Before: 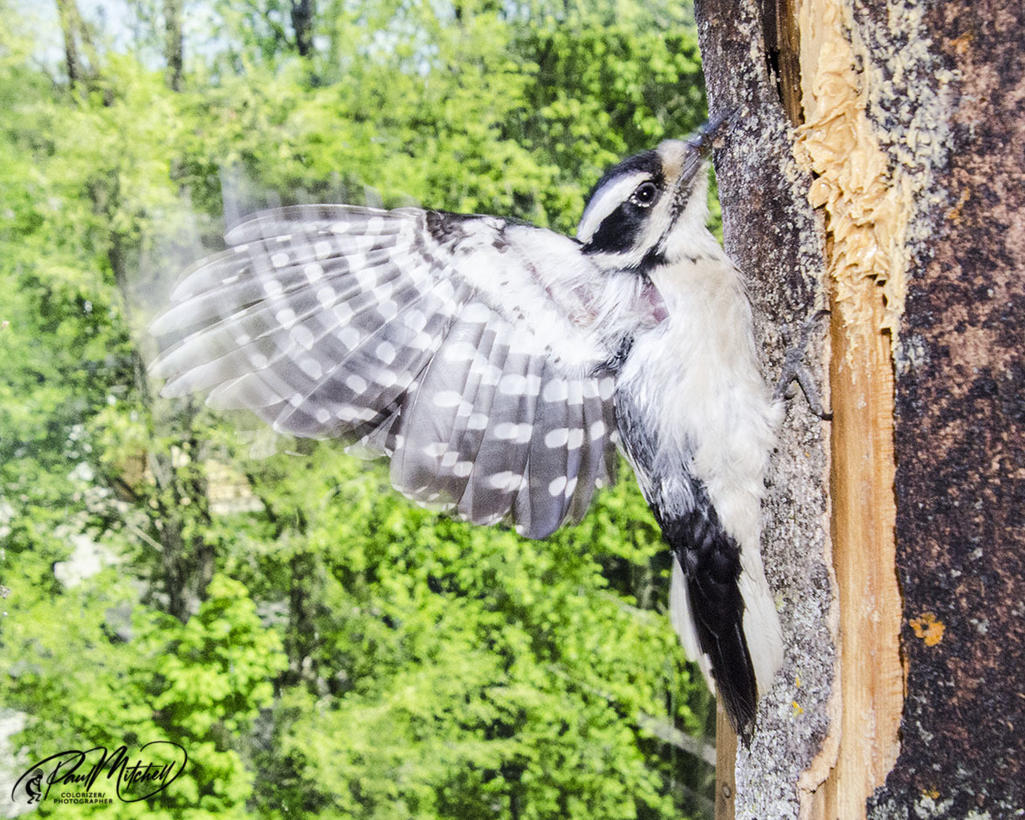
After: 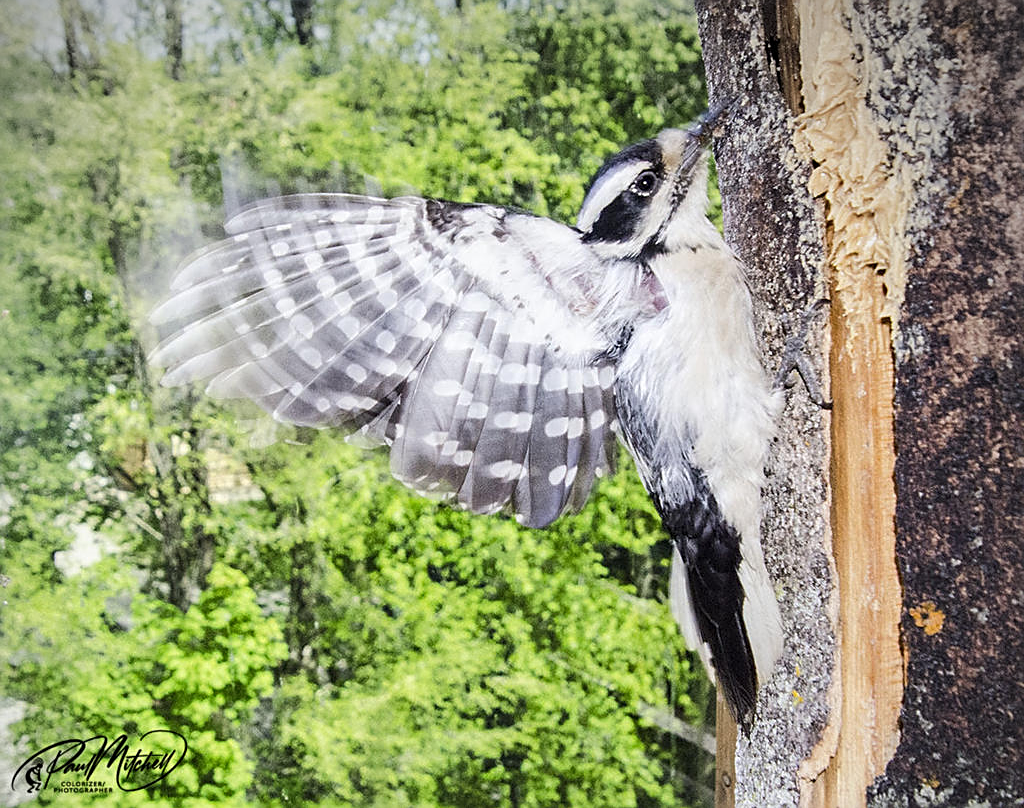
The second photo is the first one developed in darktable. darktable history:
vignetting: fall-off radius 61.09%, center (-0.026, 0.404)
crop: top 1.46%, right 0.075%
sharpen: on, module defaults
